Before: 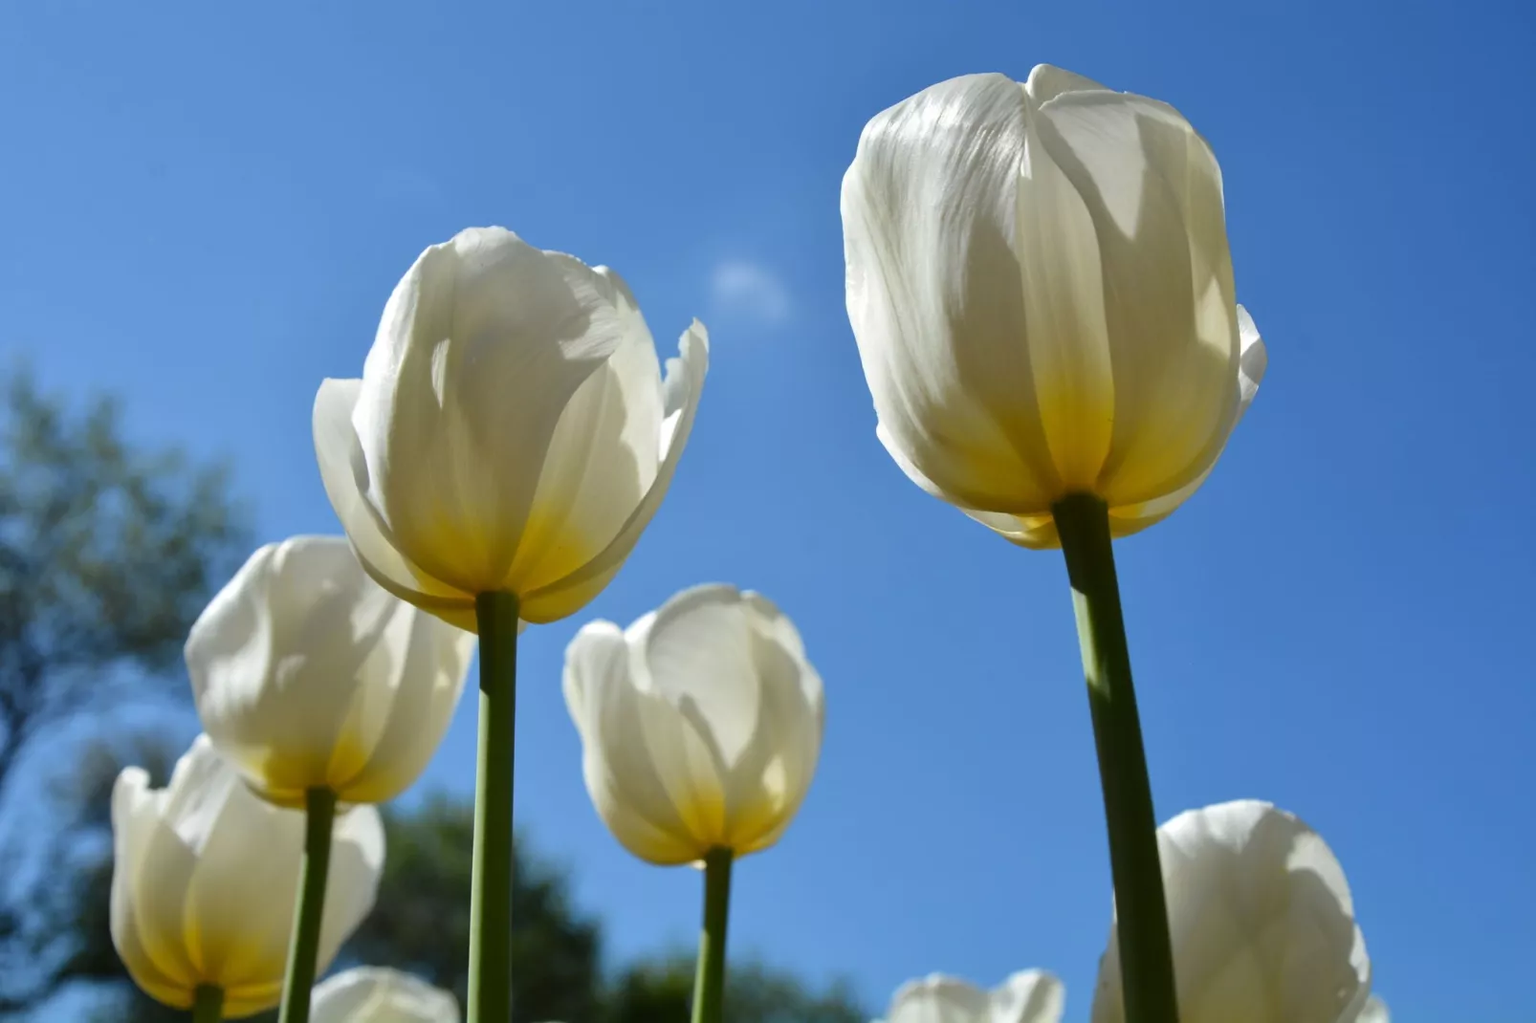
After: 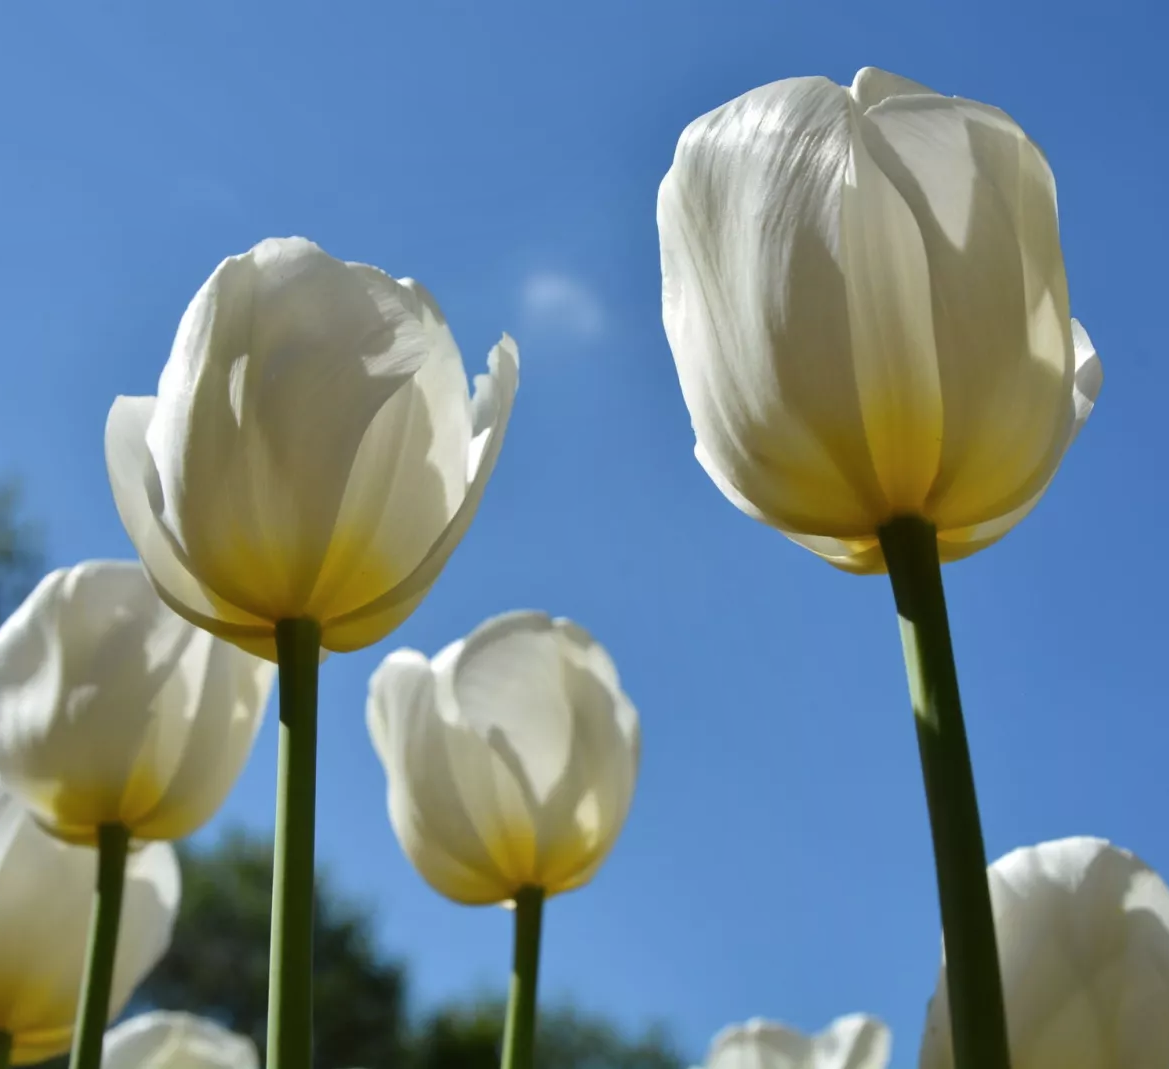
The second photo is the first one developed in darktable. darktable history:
contrast brightness saturation: saturation -0.055
crop: left 13.833%, right 13.363%
shadows and highlights: radius 108.85, shadows 23.91, highlights -58.61, low approximation 0.01, soften with gaussian
